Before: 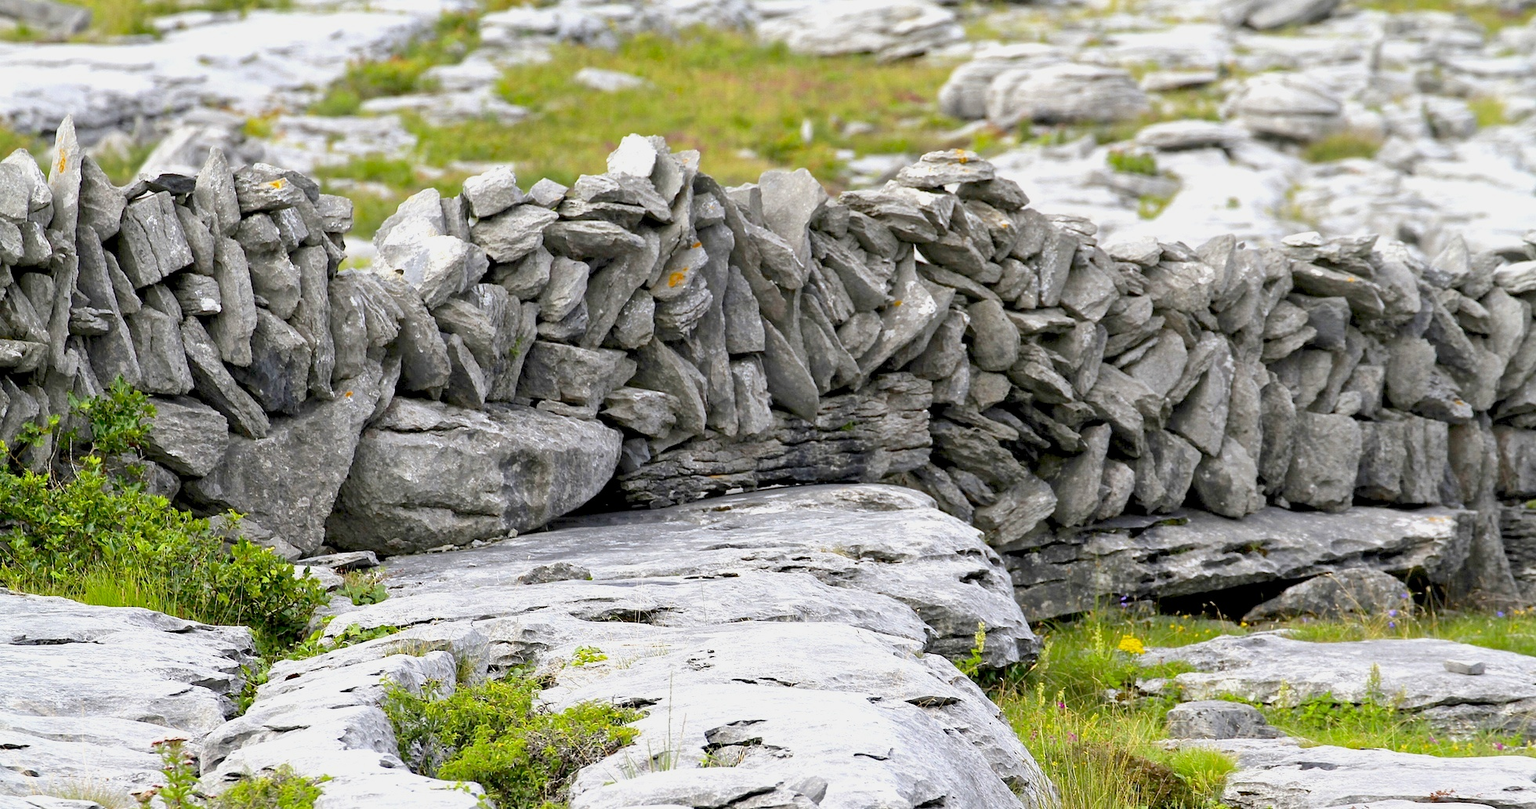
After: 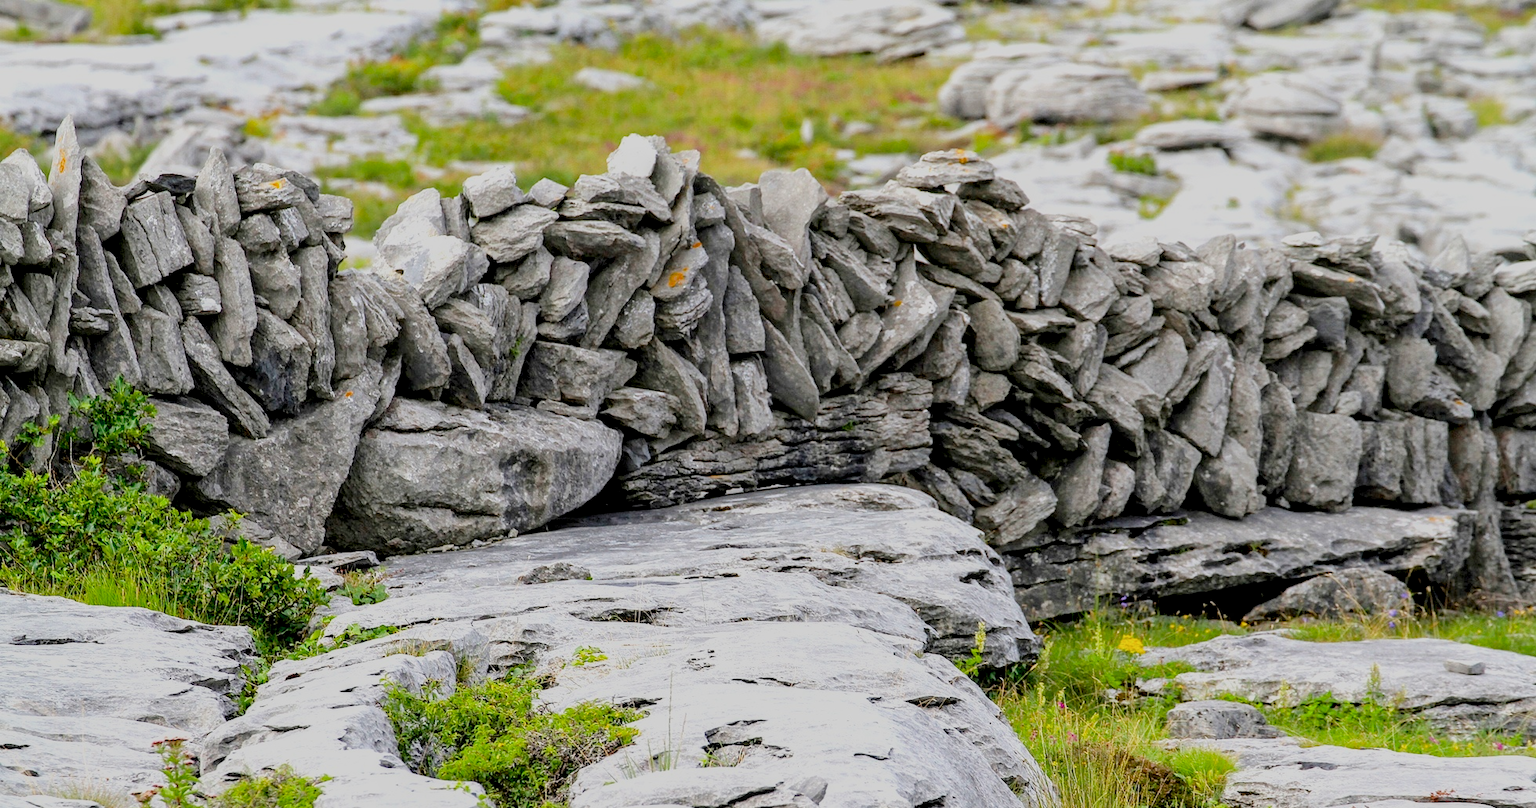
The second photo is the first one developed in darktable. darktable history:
filmic rgb: black relative exposure -7.65 EV, white relative exposure 4.56 EV, hardness 3.61
local contrast: on, module defaults
